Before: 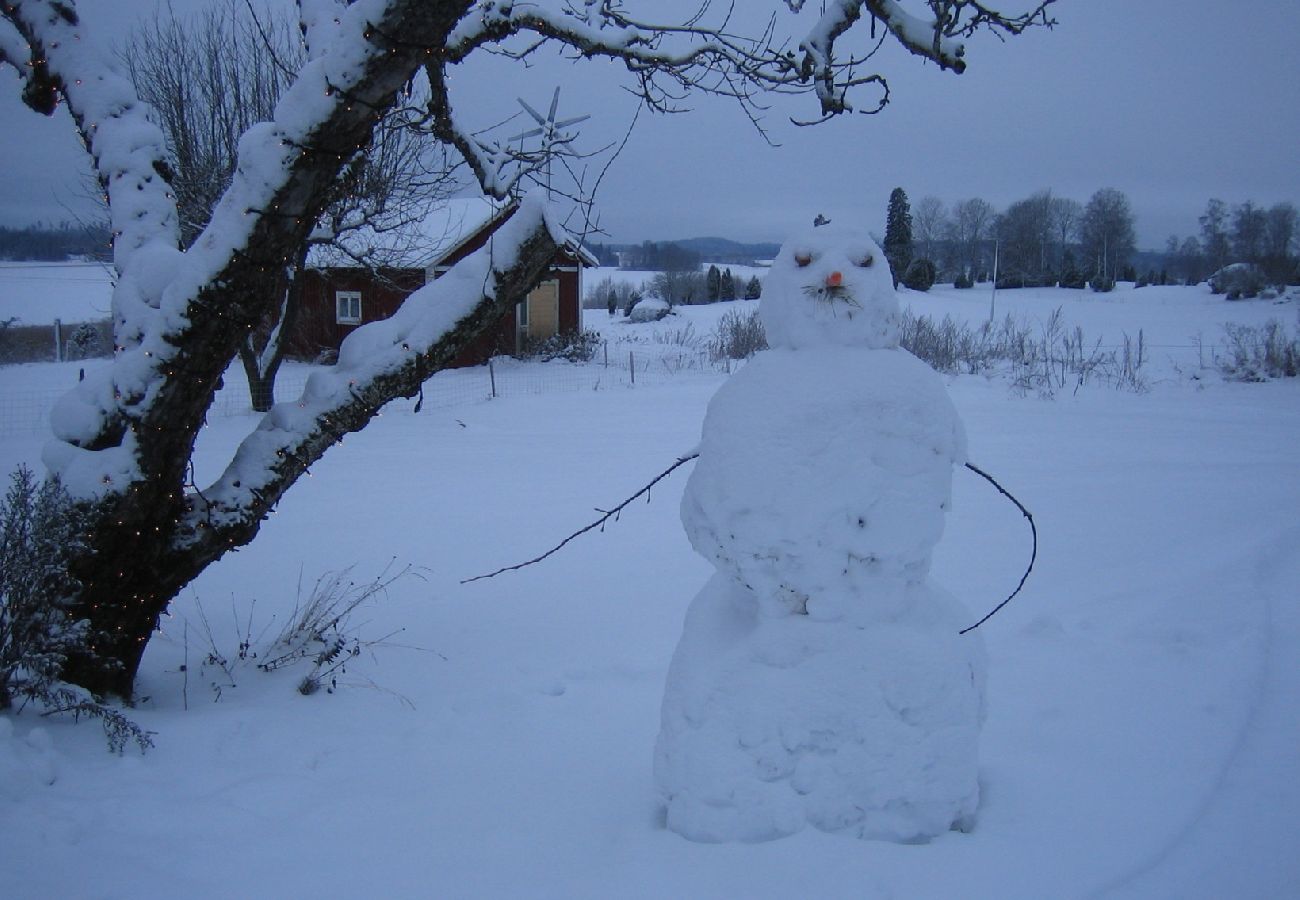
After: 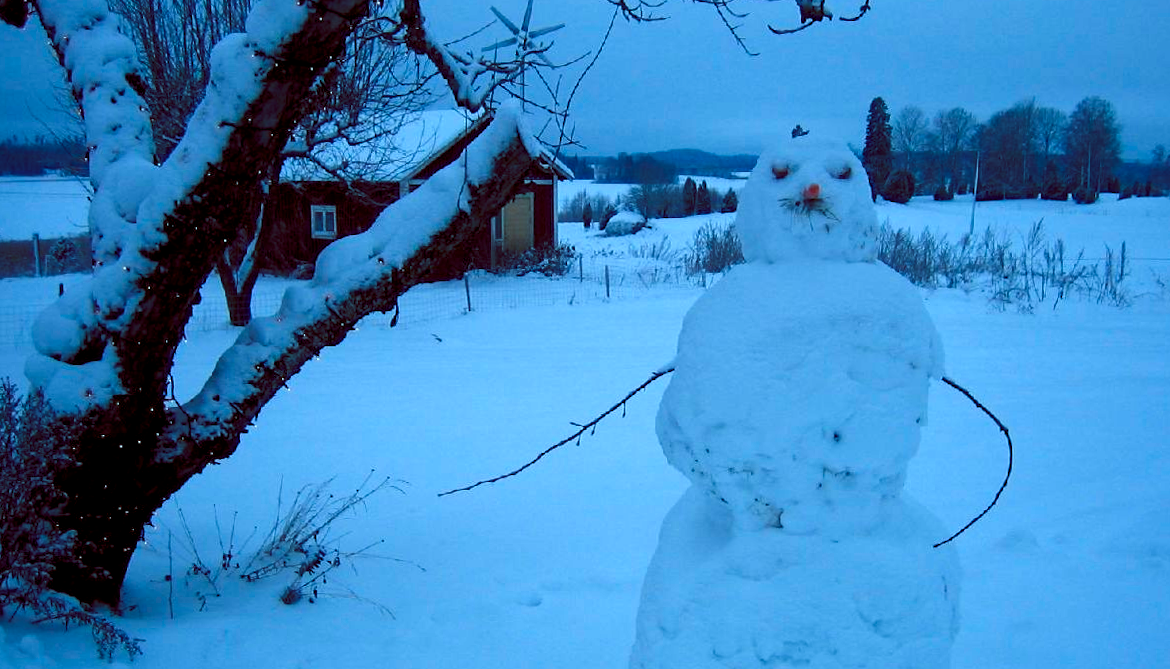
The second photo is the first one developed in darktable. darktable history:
color balance rgb: shadows lift › luminance -7.7%, shadows lift › chroma 2.13%, shadows lift › hue 200.79°, power › luminance -7.77%, power › chroma 2.27%, power › hue 220.69°, highlights gain › luminance 15.15%, highlights gain › chroma 4%, highlights gain › hue 209.35°, global offset › luminance -0.21%, global offset › chroma 0.27%, perceptual saturation grading › global saturation 24.42%, perceptual saturation grading › highlights -24.42%, perceptual saturation grading › mid-tones 24.42%, perceptual saturation grading › shadows 40%, perceptual brilliance grading › global brilliance -5%, perceptual brilliance grading › highlights 24.42%, perceptual brilliance grading › mid-tones 7%, perceptual brilliance grading › shadows -5%
crop and rotate: left 2.425%, top 11.305%, right 9.6%, bottom 15.08%
rotate and perspective: lens shift (vertical) 0.048, lens shift (horizontal) -0.024, automatic cropping off
